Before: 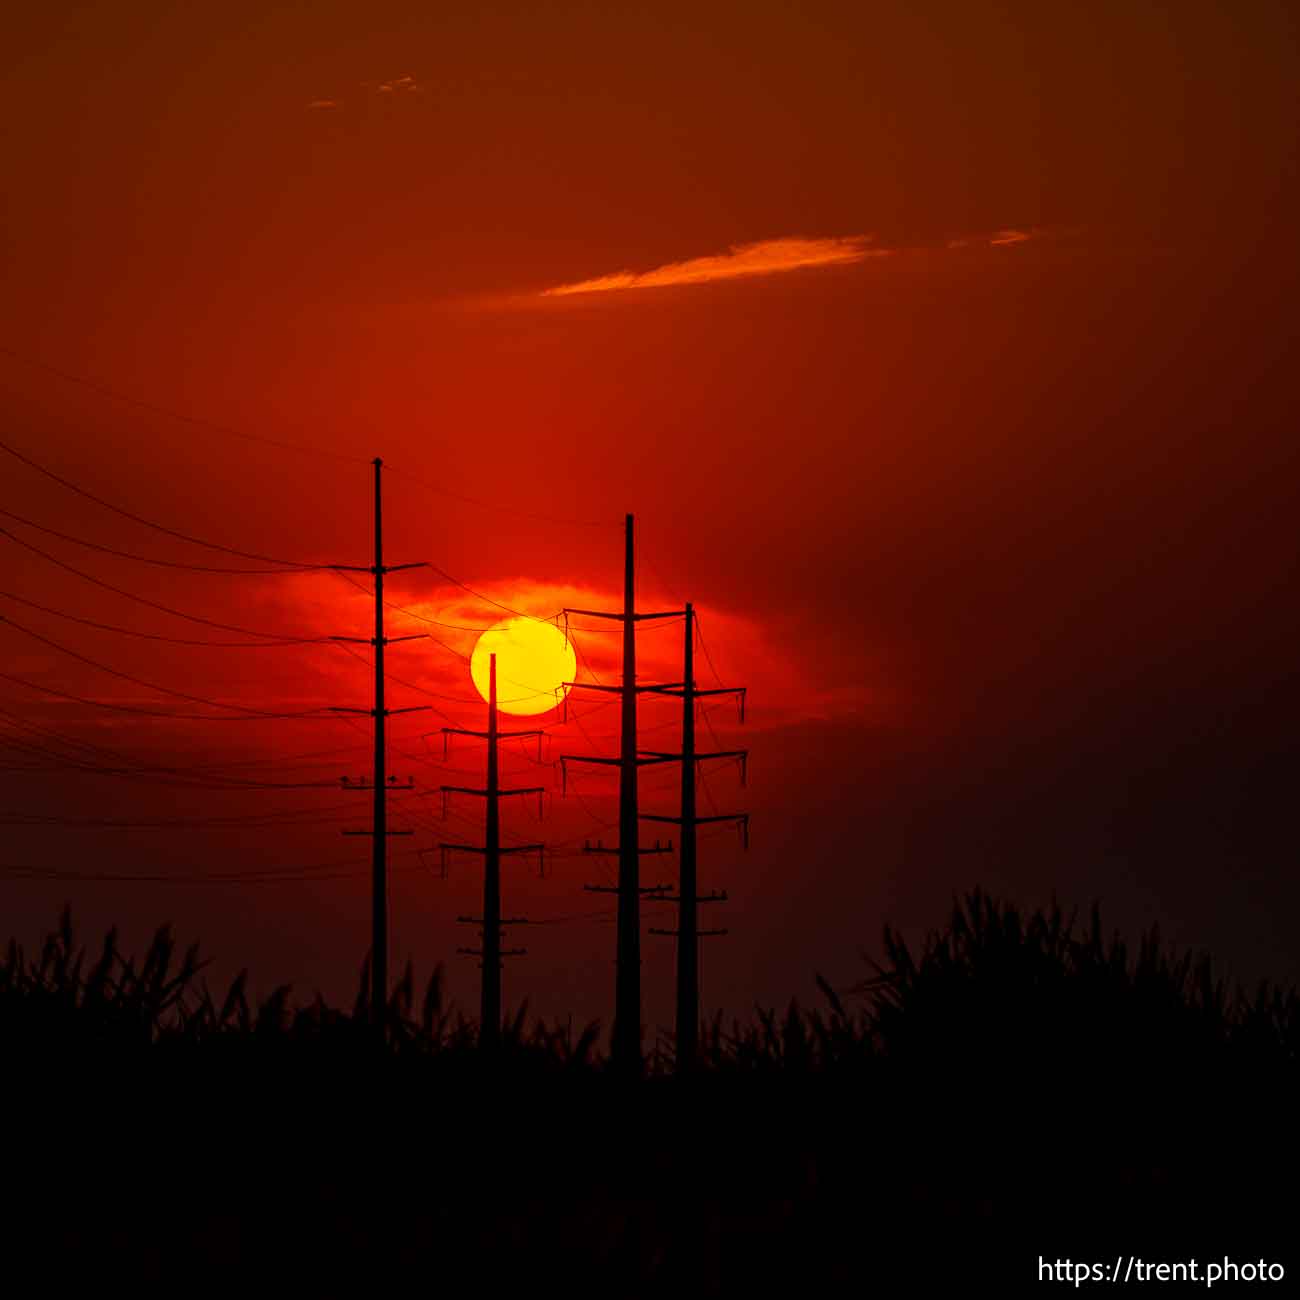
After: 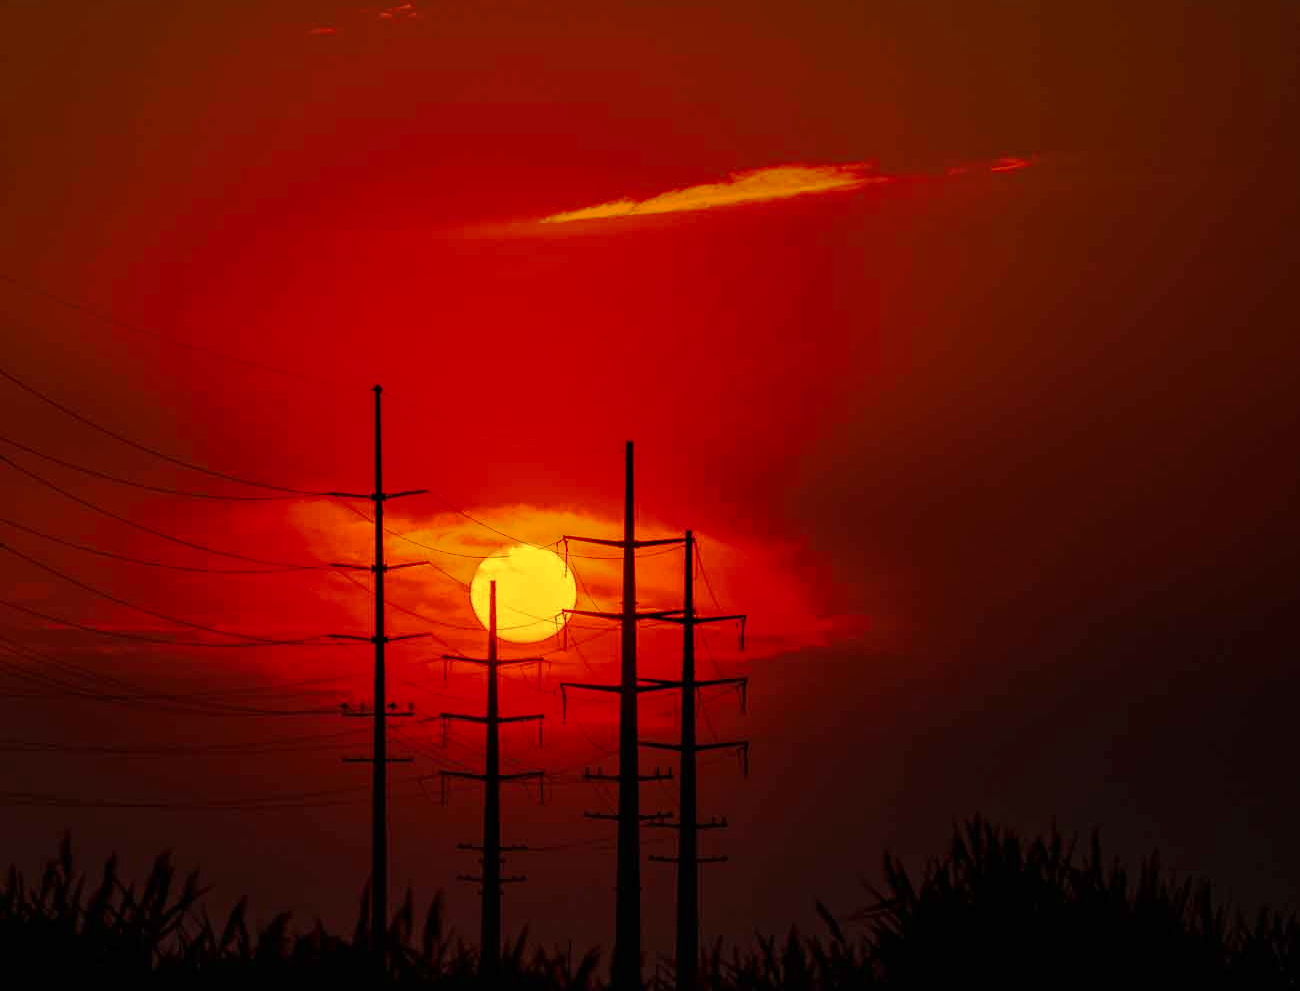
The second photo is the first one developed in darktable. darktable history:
crop: top 5.653%, bottom 18.07%
tone curve: curves: ch0 [(0, 0) (0.003, 0.005) (0.011, 0.012) (0.025, 0.026) (0.044, 0.046) (0.069, 0.071) (0.1, 0.098) (0.136, 0.135) (0.177, 0.178) (0.224, 0.217) (0.277, 0.274) (0.335, 0.335) (0.399, 0.442) (0.468, 0.543) (0.543, 0.6) (0.623, 0.628) (0.709, 0.679) (0.801, 0.782) (0.898, 0.904) (1, 1)], preserve colors none
